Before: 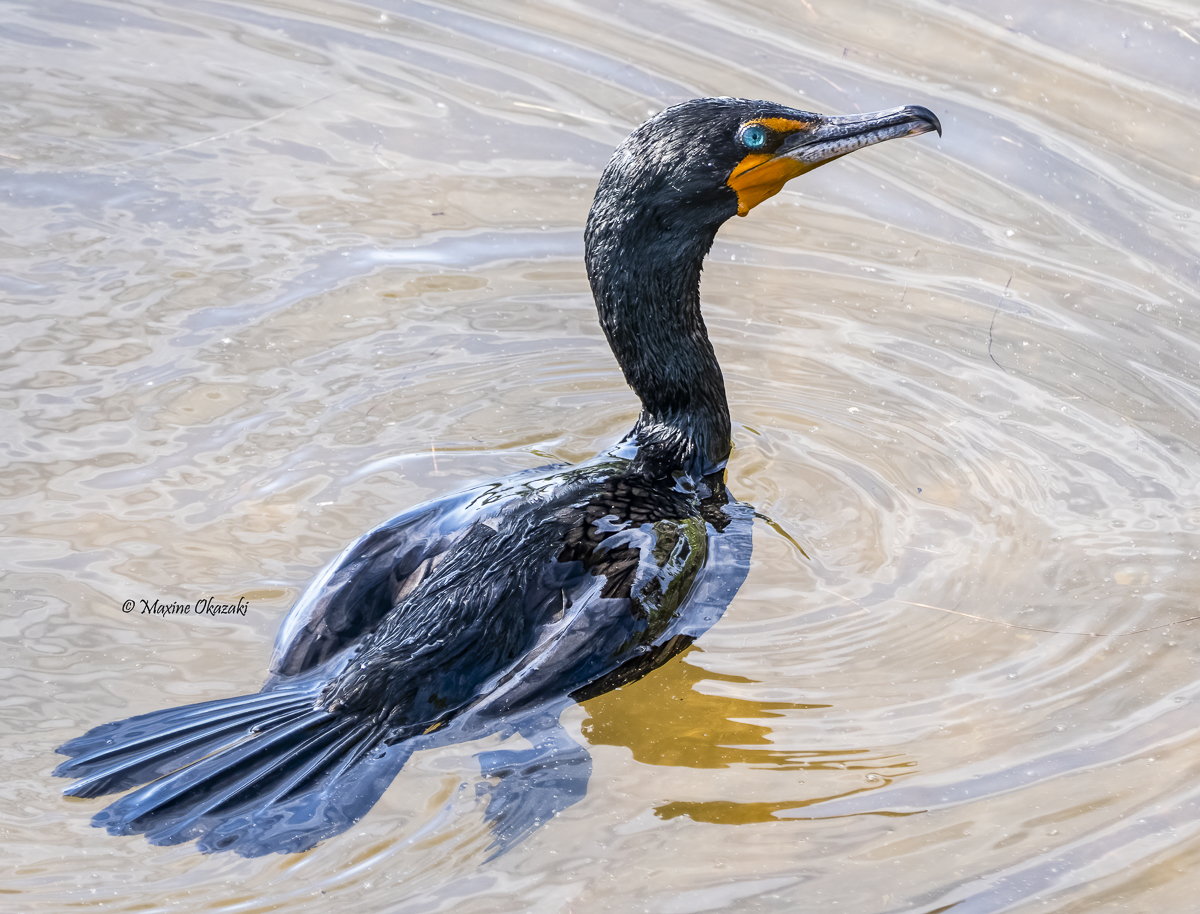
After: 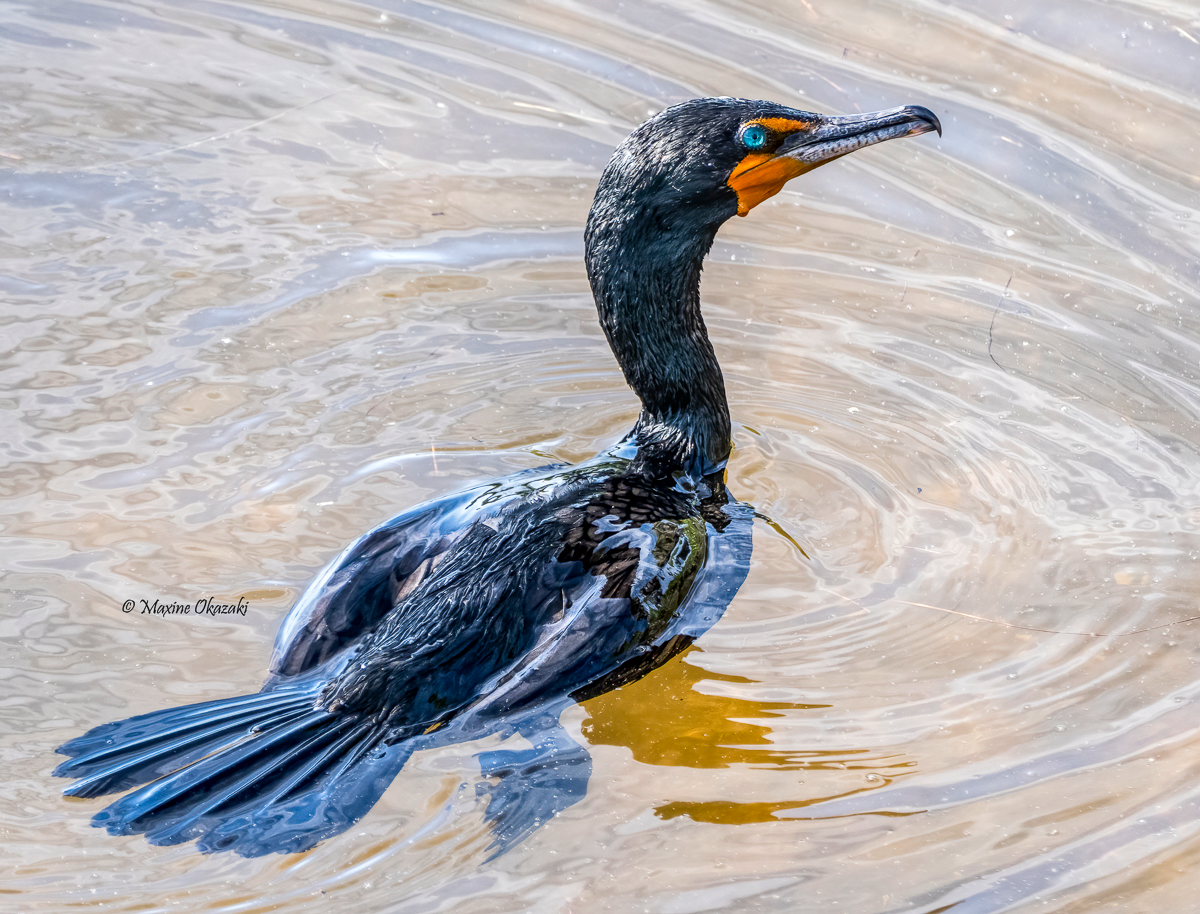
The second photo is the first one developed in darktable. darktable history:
color correction: highlights b* 0.02, saturation 1.12
local contrast: on, module defaults
